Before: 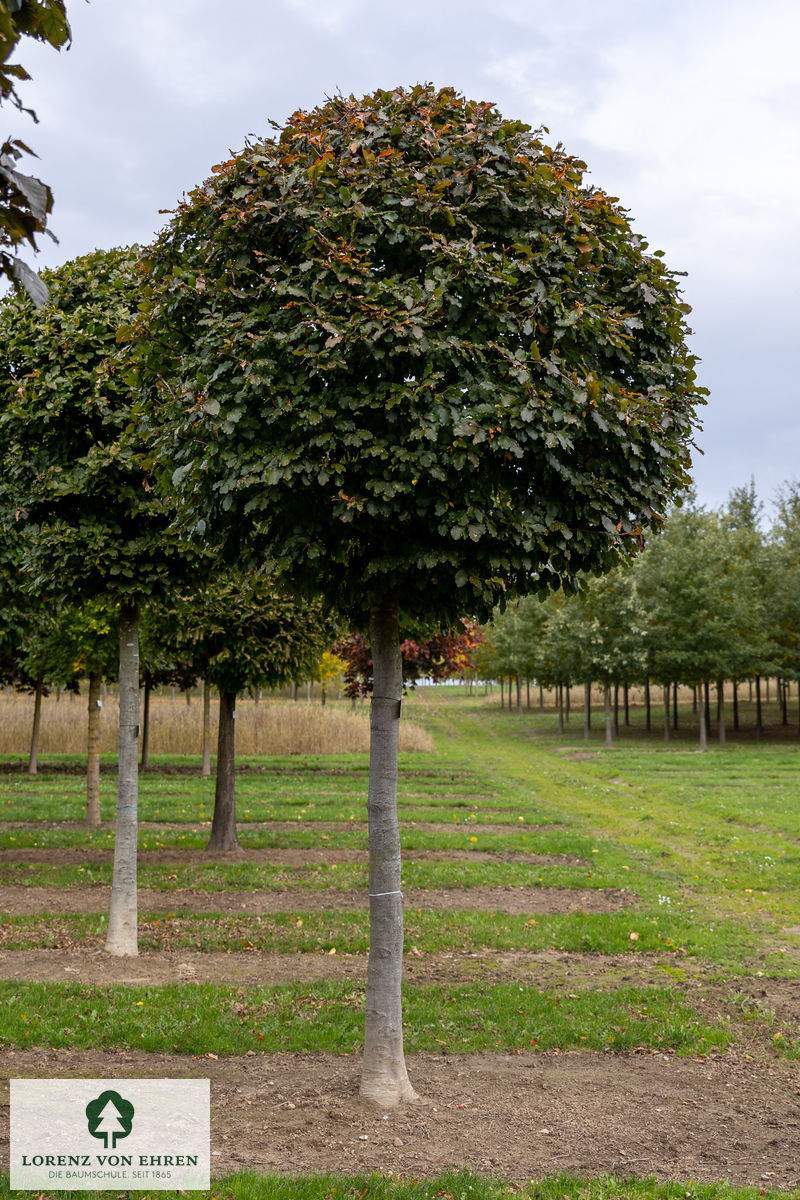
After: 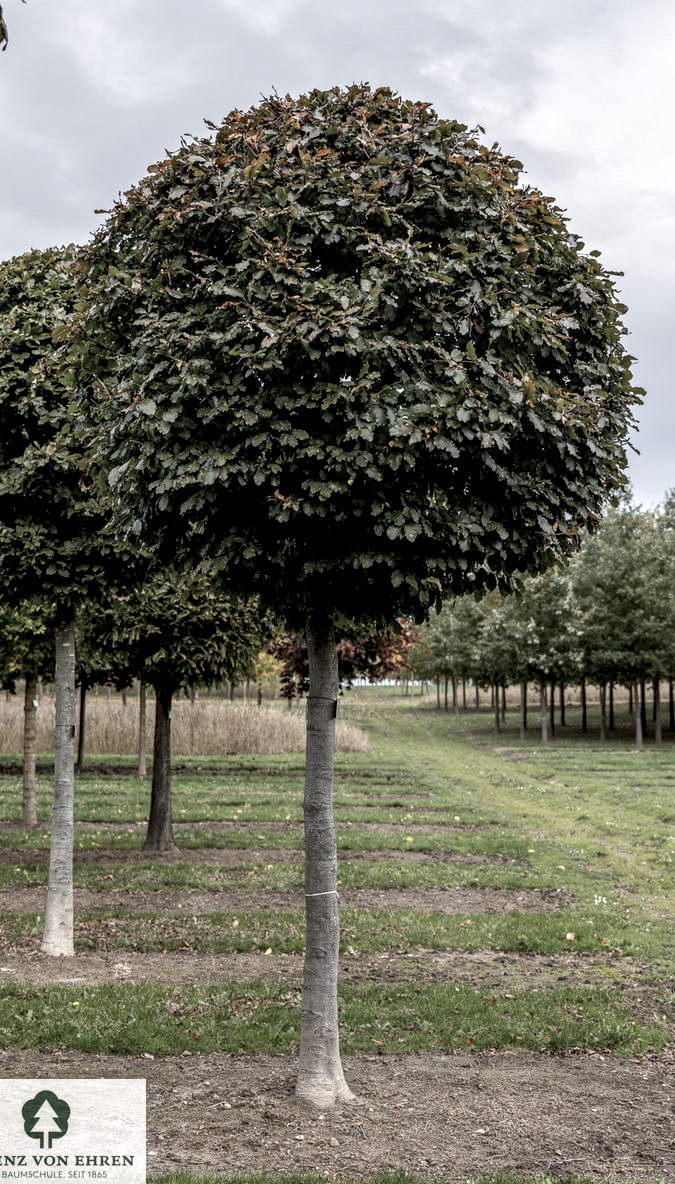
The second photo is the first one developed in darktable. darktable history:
local contrast: detail 154%
color correction: saturation 0.5
crop: left 8.026%, right 7.374%
